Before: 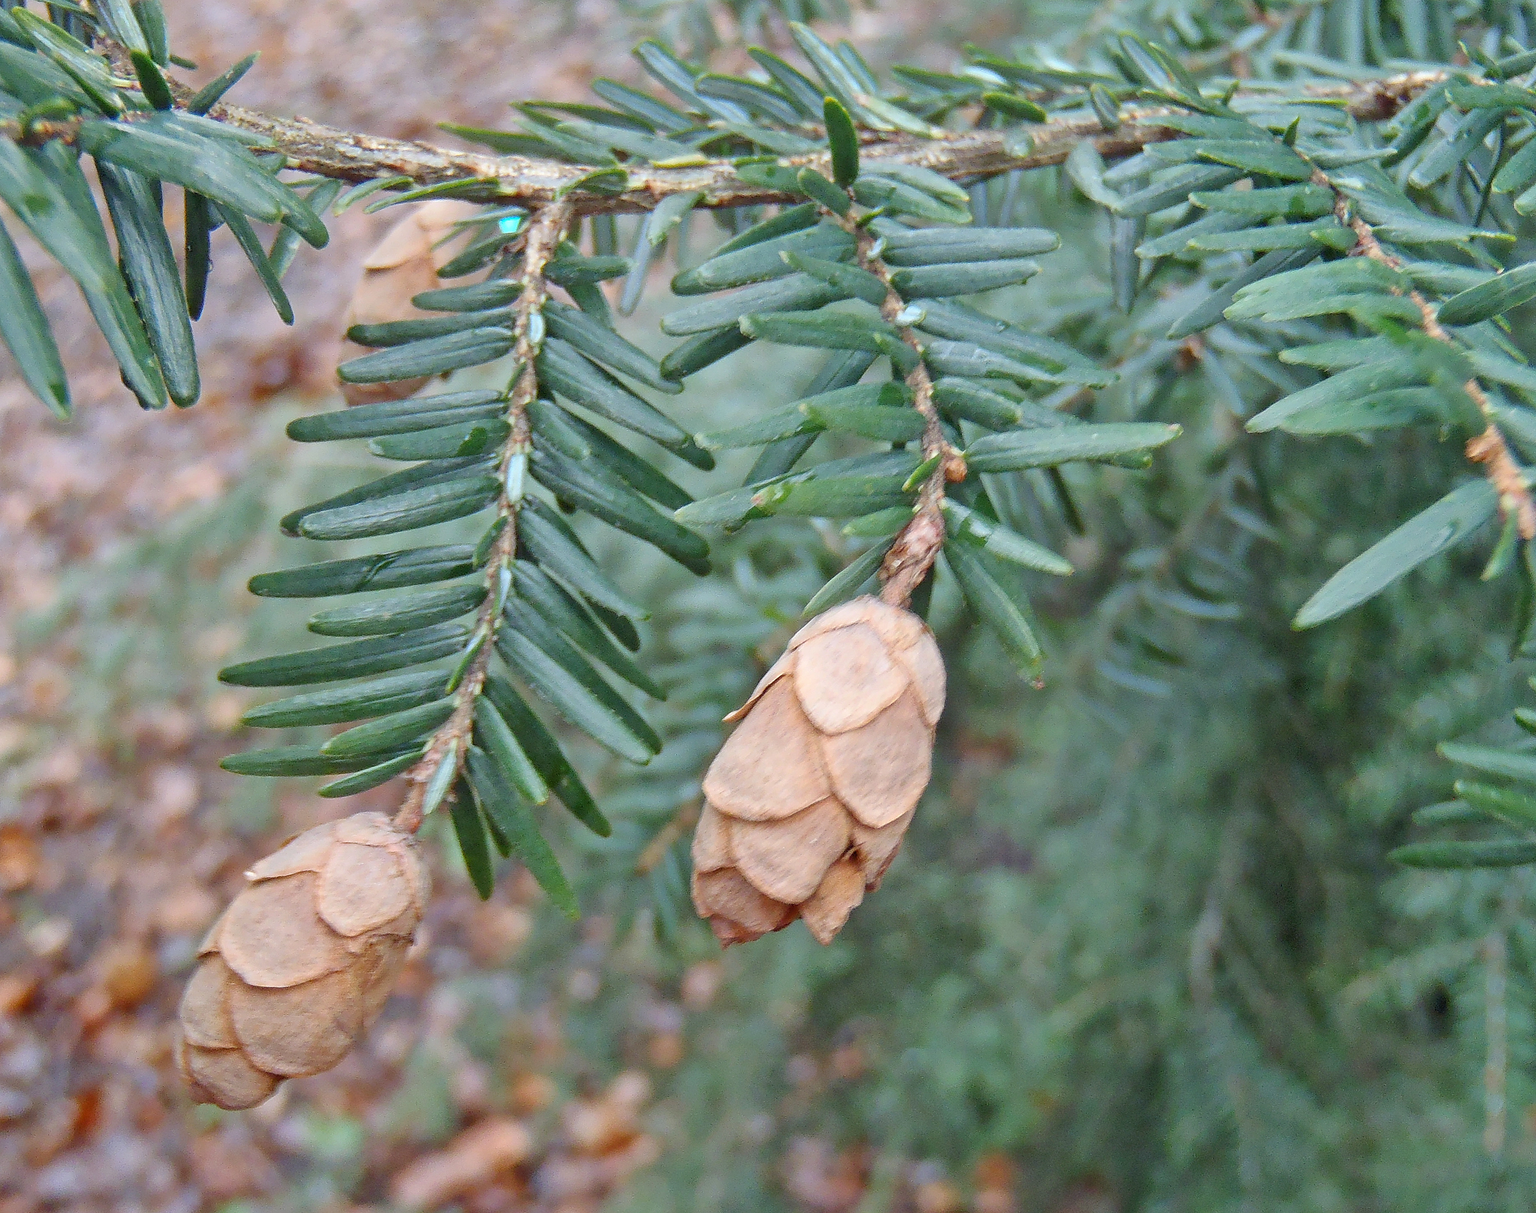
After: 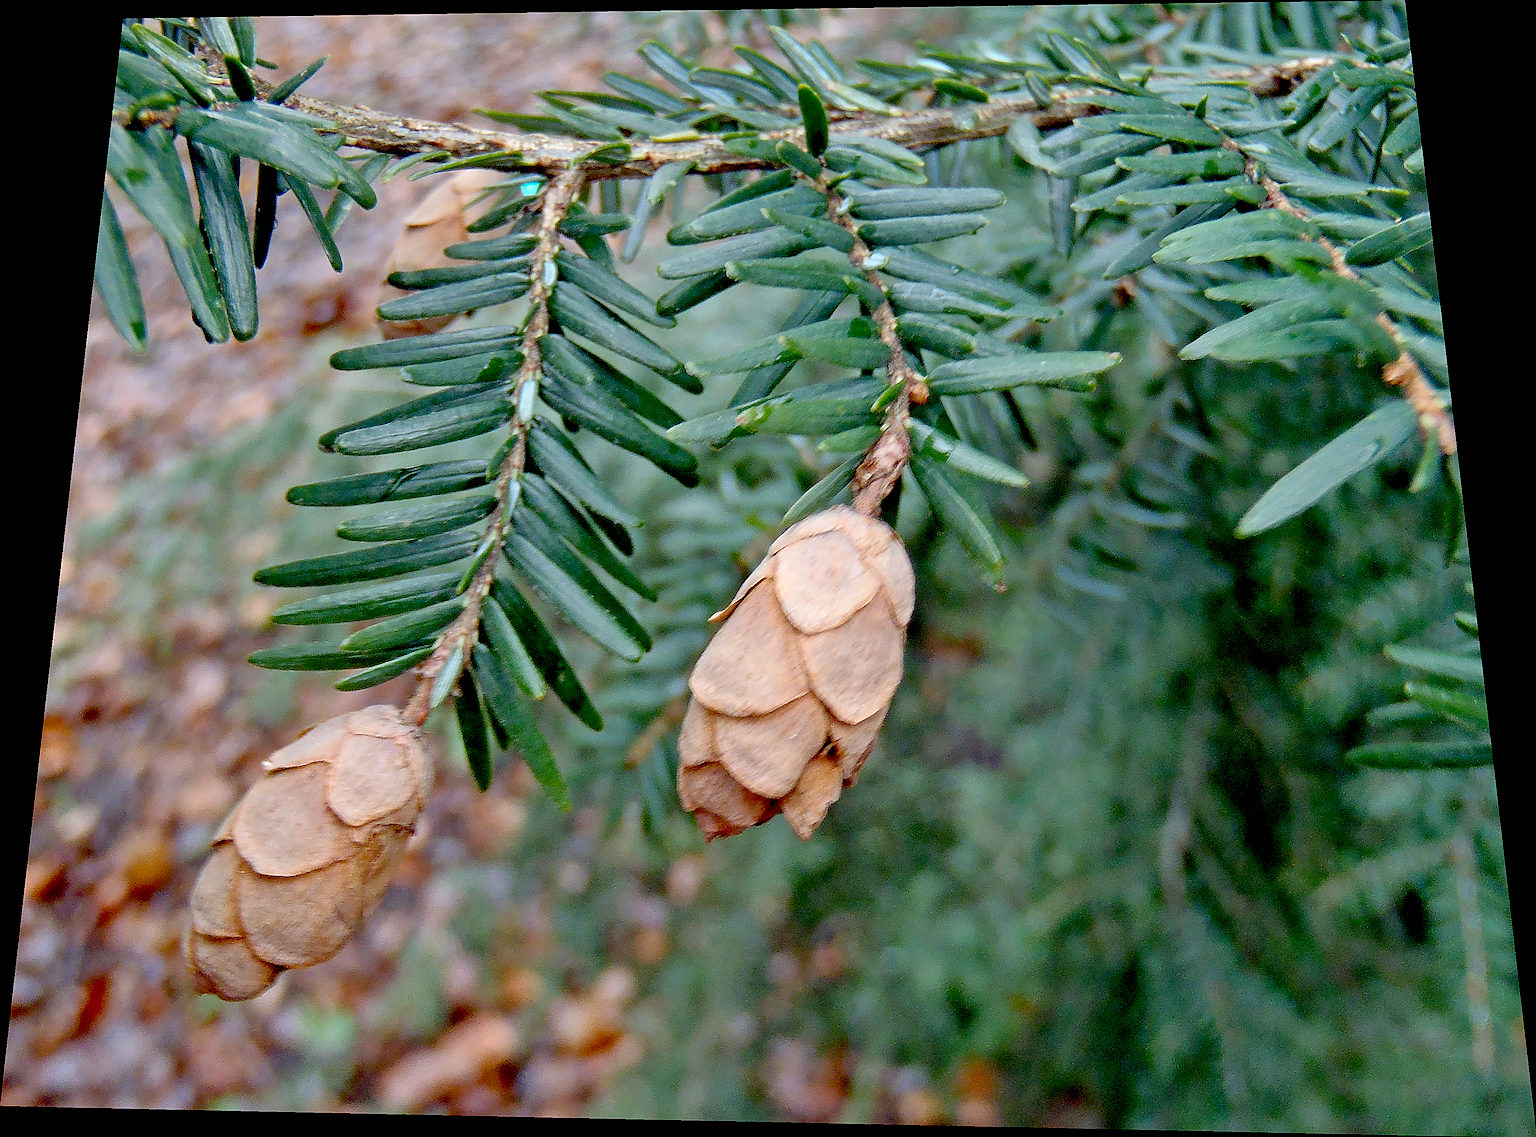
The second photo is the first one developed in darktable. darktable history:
exposure: black level correction 0.047, exposure 0.013 EV, compensate highlight preservation false
rotate and perspective: rotation 0.128°, lens shift (vertical) -0.181, lens shift (horizontal) -0.044, shear 0.001, automatic cropping off
sharpen: on, module defaults
